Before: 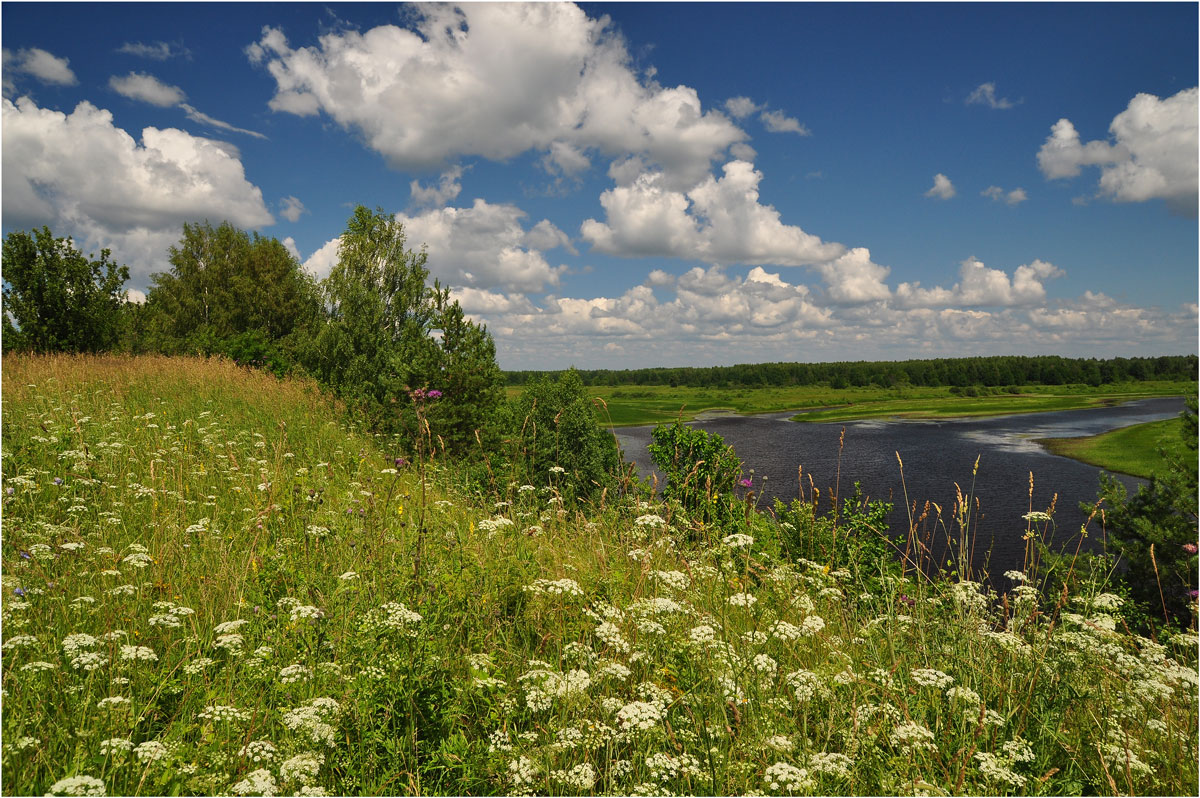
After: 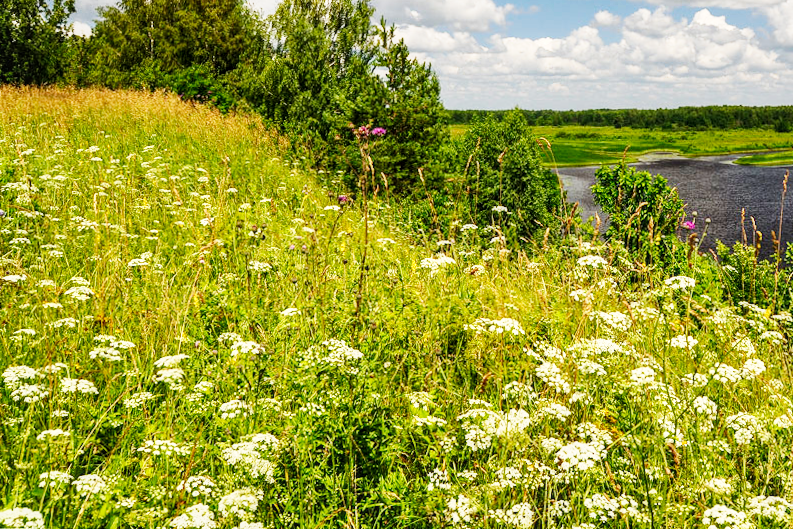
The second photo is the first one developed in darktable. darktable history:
base curve: curves: ch0 [(0, 0) (0, 0.001) (0.001, 0.001) (0.004, 0.002) (0.007, 0.004) (0.015, 0.013) (0.033, 0.045) (0.052, 0.096) (0.075, 0.17) (0.099, 0.241) (0.163, 0.42) (0.219, 0.55) (0.259, 0.616) (0.327, 0.722) (0.365, 0.765) (0.522, 0.873) (0.547, 0.881) (0.689, 0.919) (0.826, 0.952) (1, 1)], preserve colors none
crop and rotate: angle -0.856°, left 3.685%, top 32.199%, right 28.672%
local contrast: on, module defaults
